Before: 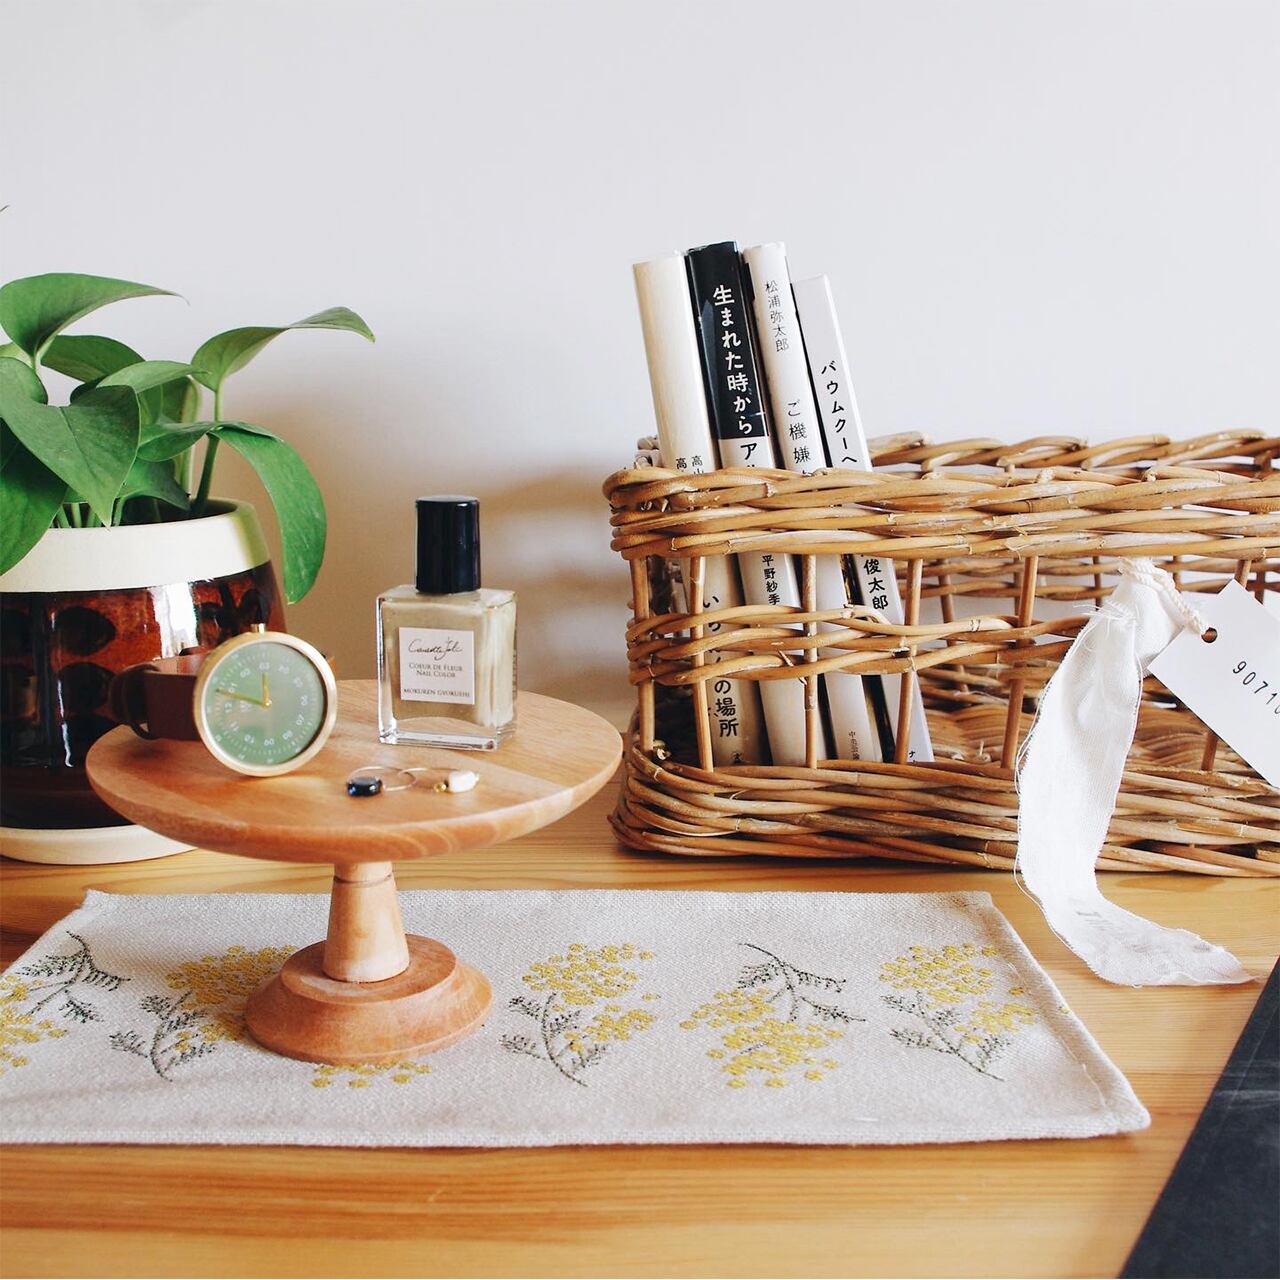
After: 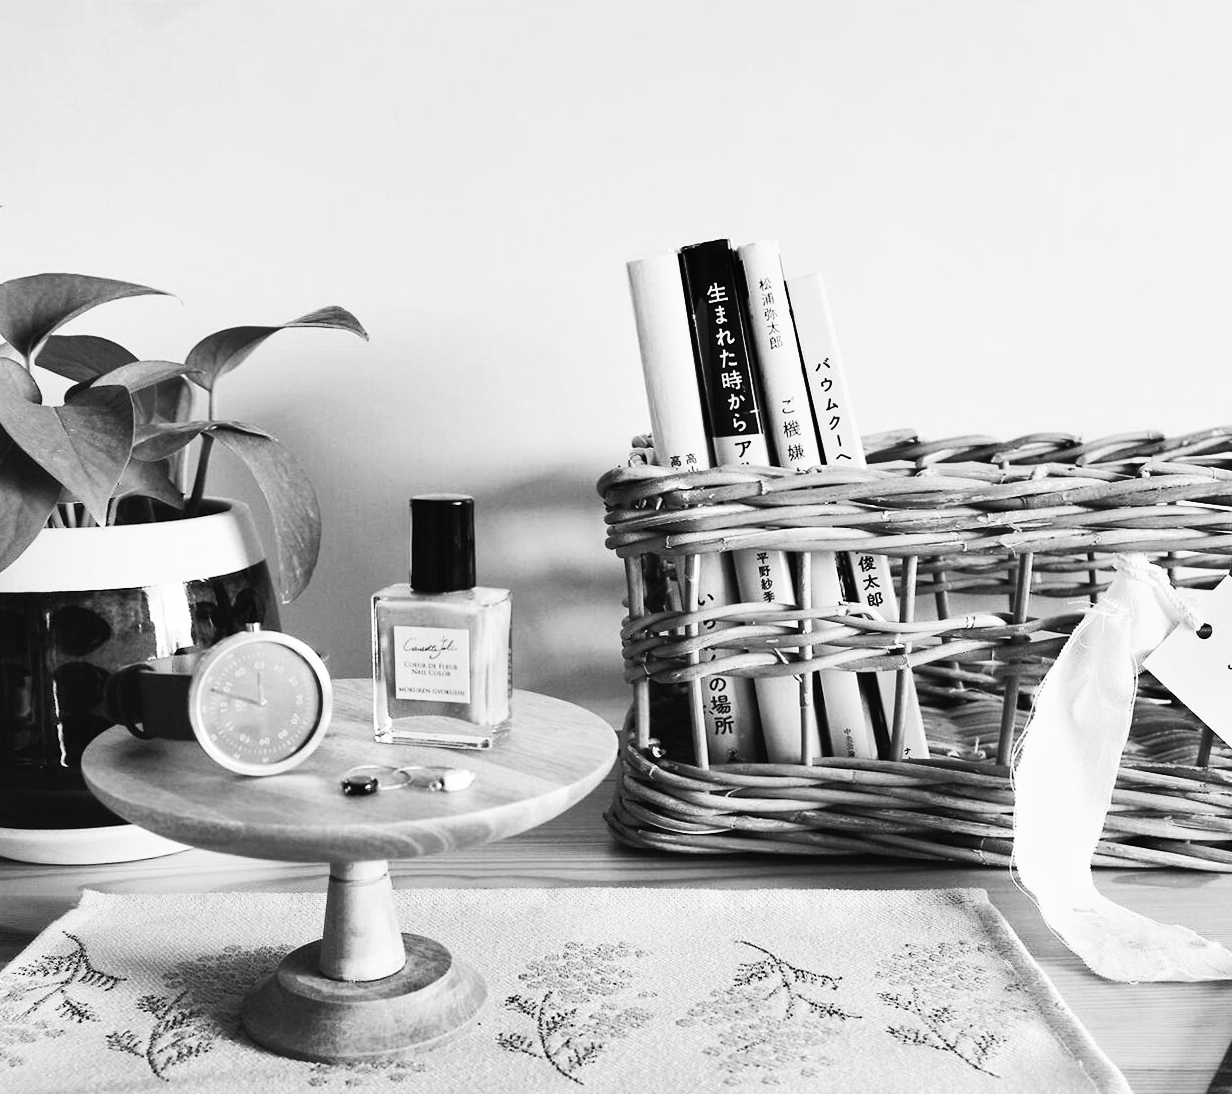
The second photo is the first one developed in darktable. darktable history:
color balance rgb: perceptual saturation grading › global saturation 20%, global vibrance 20%
tone curve: curves: ch0 [(0, 0.023) (0.087, 0.065) (0.184, 0.168) (0.45, 0.54) (0.57, 0.683) (0.706, 0.841) (0.877, 0.948) (1, 0.984)]; ch1 [(0, 0) (0.388, 0.369) (0.447, 0.447) (0.505, 0.5) (0.534, 0.528) (0.57, 0.571) (0.592, 0.602) (0.644, 0.663) (1, 1)]; ch2 [(0, 0) (0.314, 0.223) (0.427, 0.405) (0.492, 0.496) (0.524, 0.547) (0.534, 0.57) (0.583, 0.605) (0.673, 0.667) (1, 1)], color space Lab, independent channels, preserve colors none
shadows and highlights: radius 171.16, shadows 27, white point adjustment 3.13, highlights -67.95, soften with gaussian
monochrome: a 32, b 64, size 2.3
crop and rotate: angle 0.2°, left 0.275%, right 3.127%, bottom 14.18%
